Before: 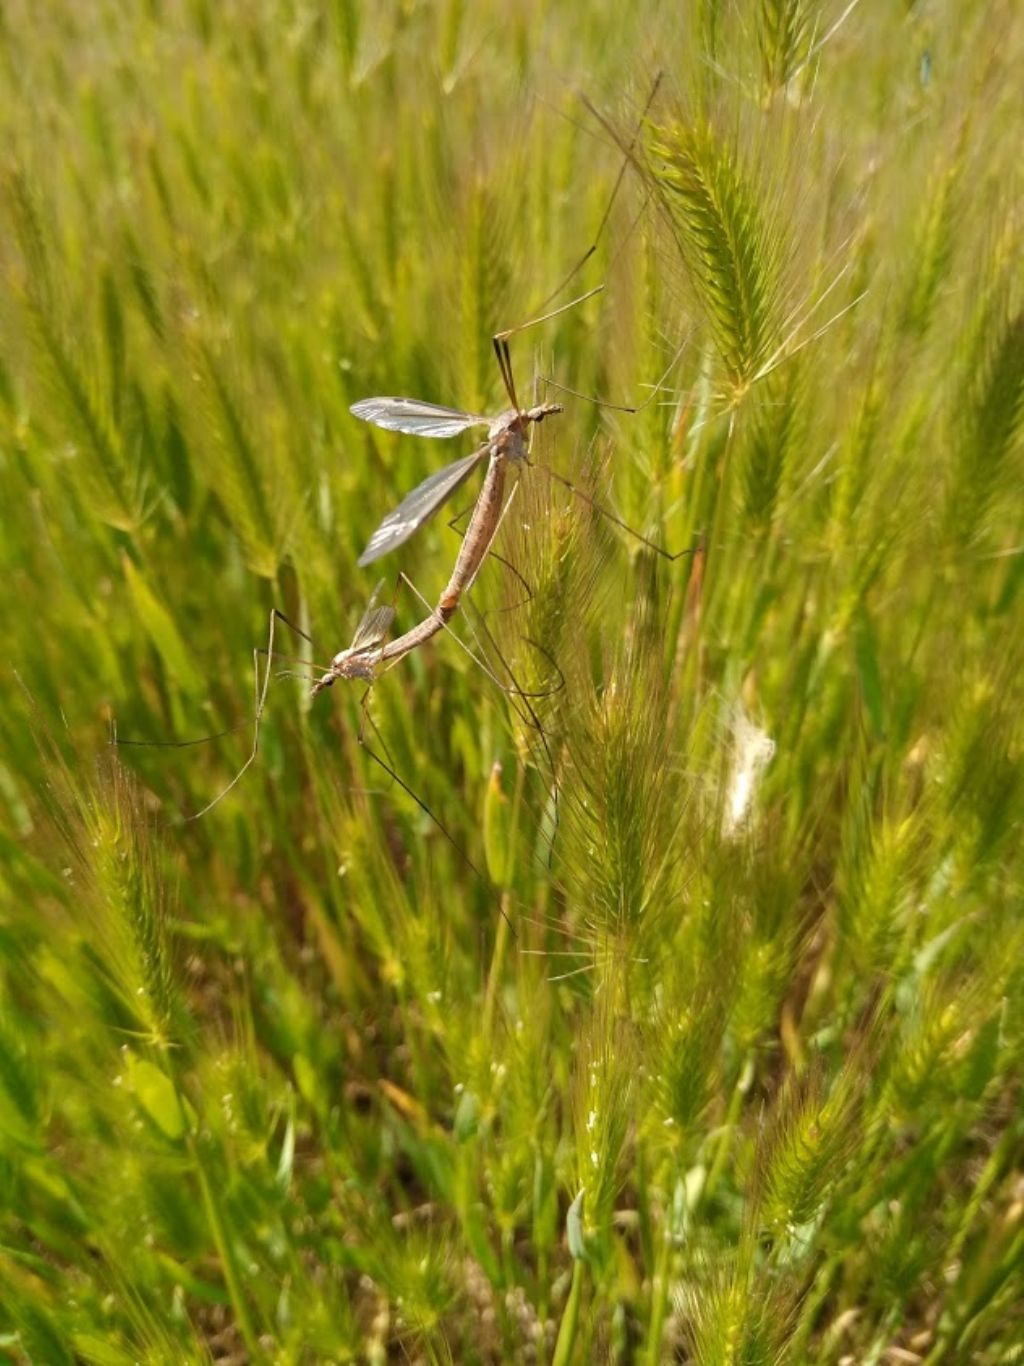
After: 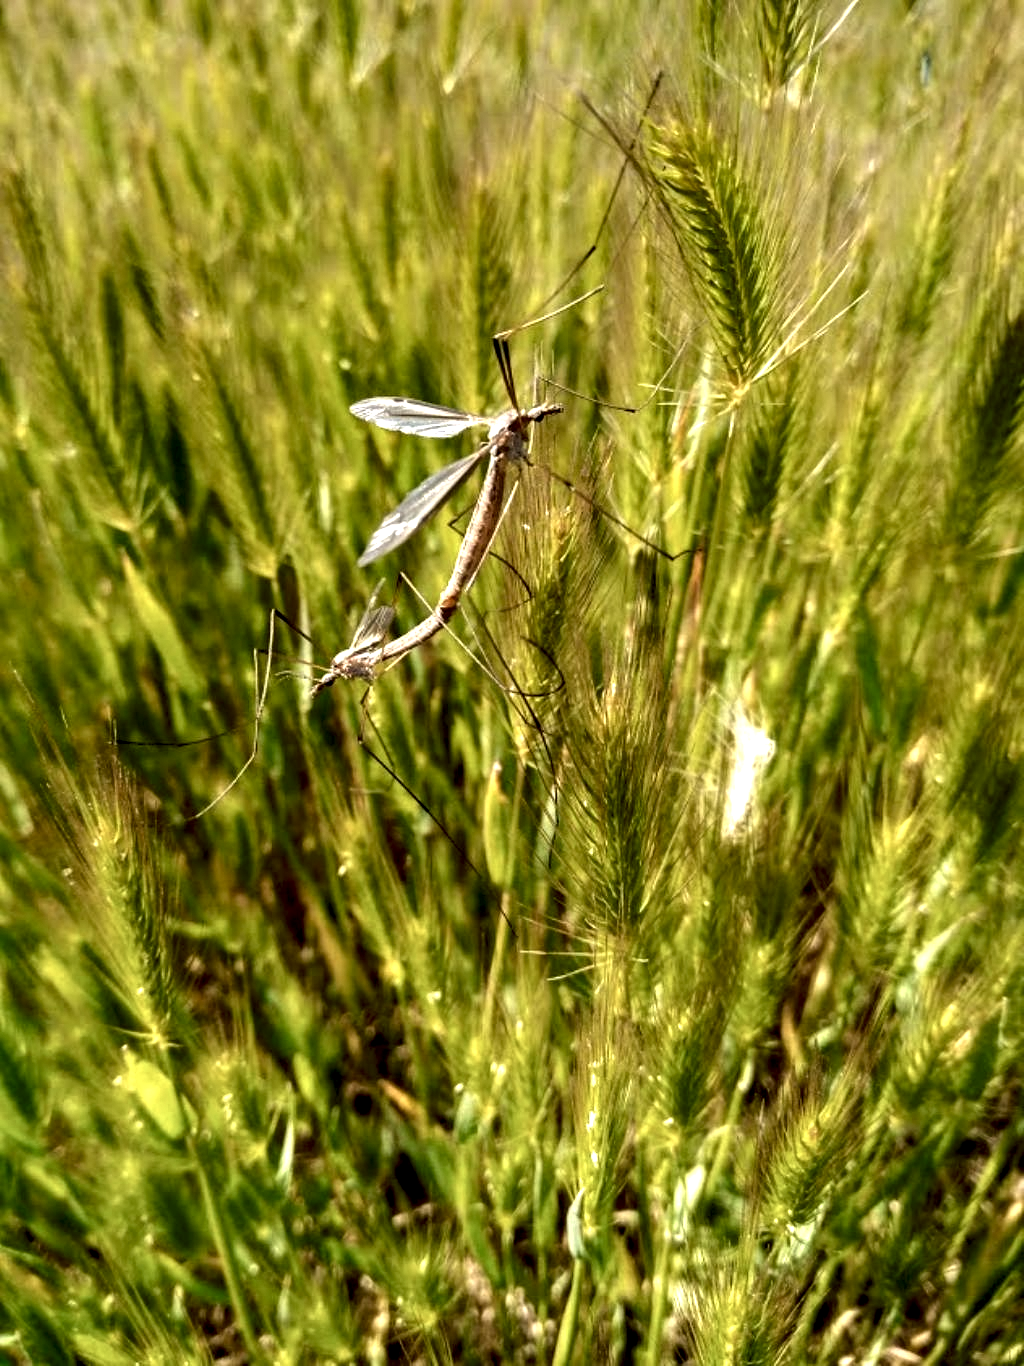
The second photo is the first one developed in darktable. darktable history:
local contrast: shadows 161%, detail 227%
